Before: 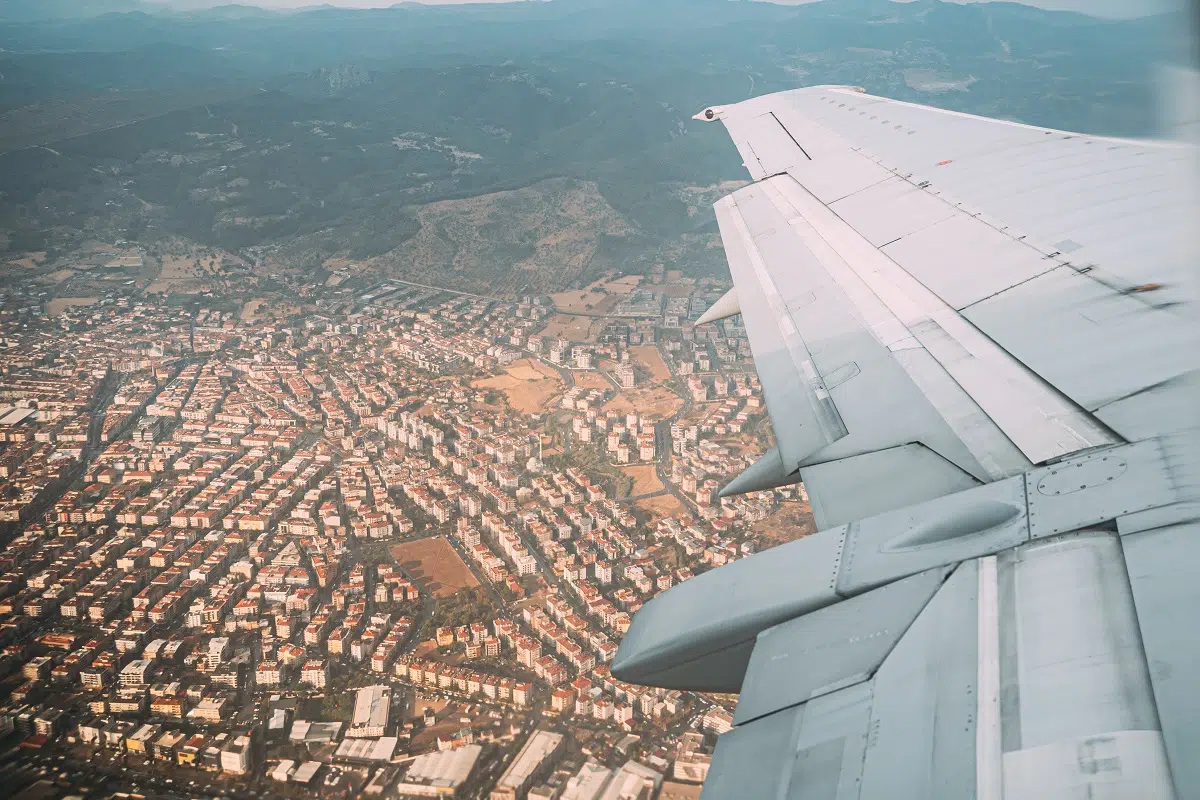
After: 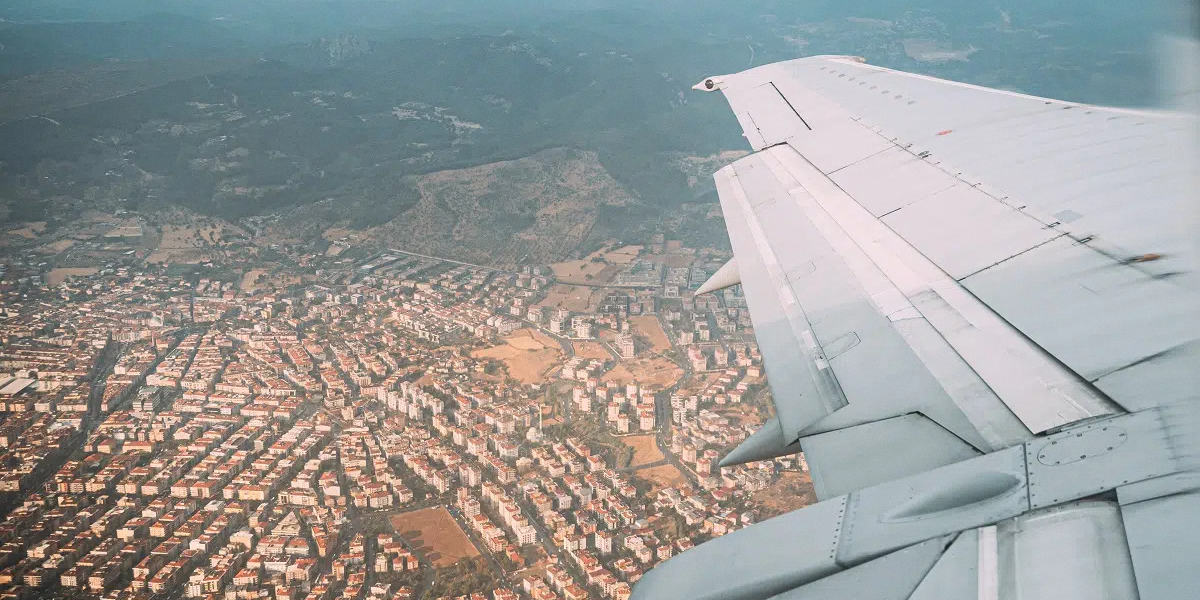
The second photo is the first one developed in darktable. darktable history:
crop: top 3.857%, bottom 21.132%
grain: coarseness 14.57 ISO, strength 8.8%
